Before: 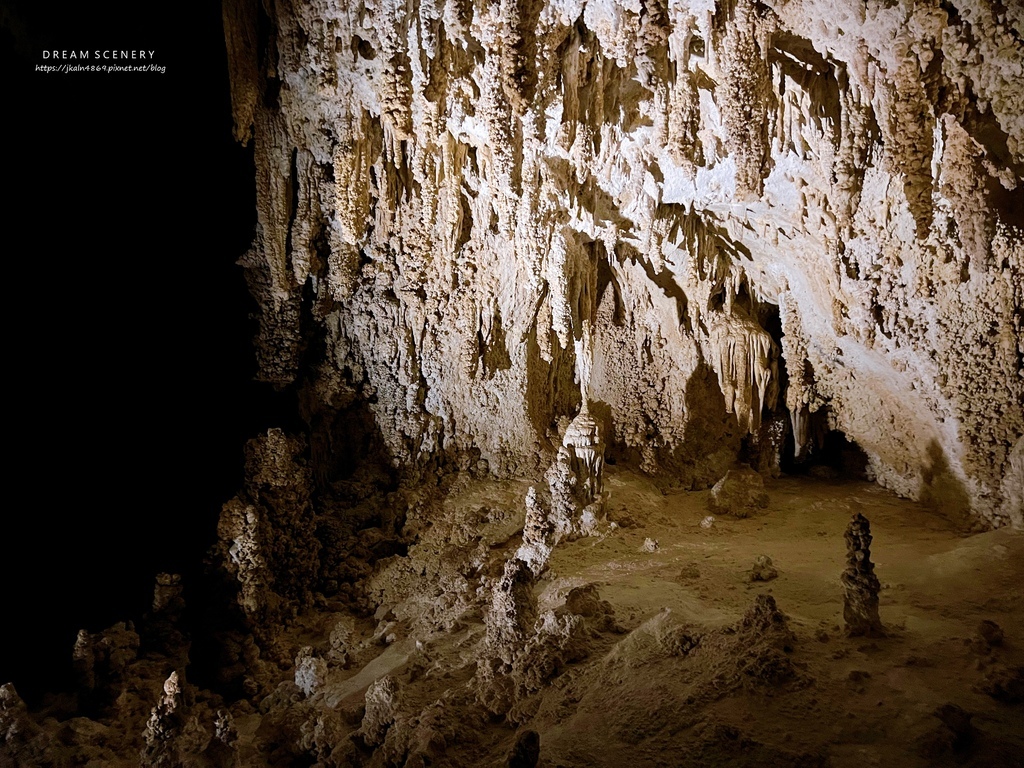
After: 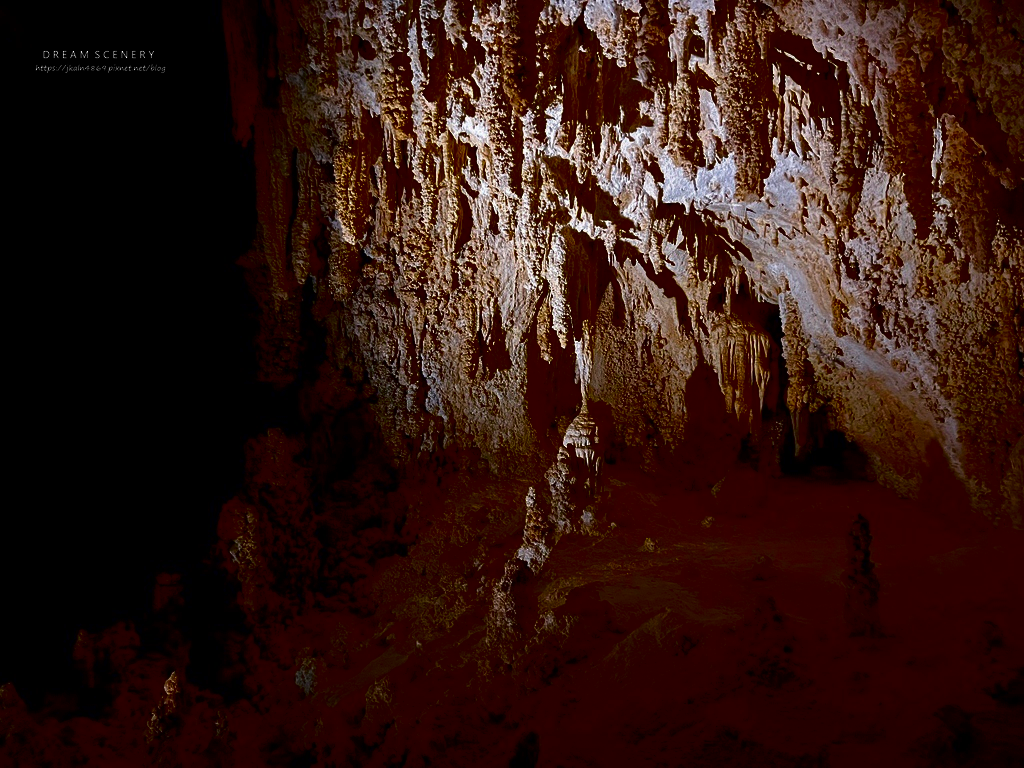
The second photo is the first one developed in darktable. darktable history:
contrast brightness saturation: brightness -0.994, saturation 0.982
